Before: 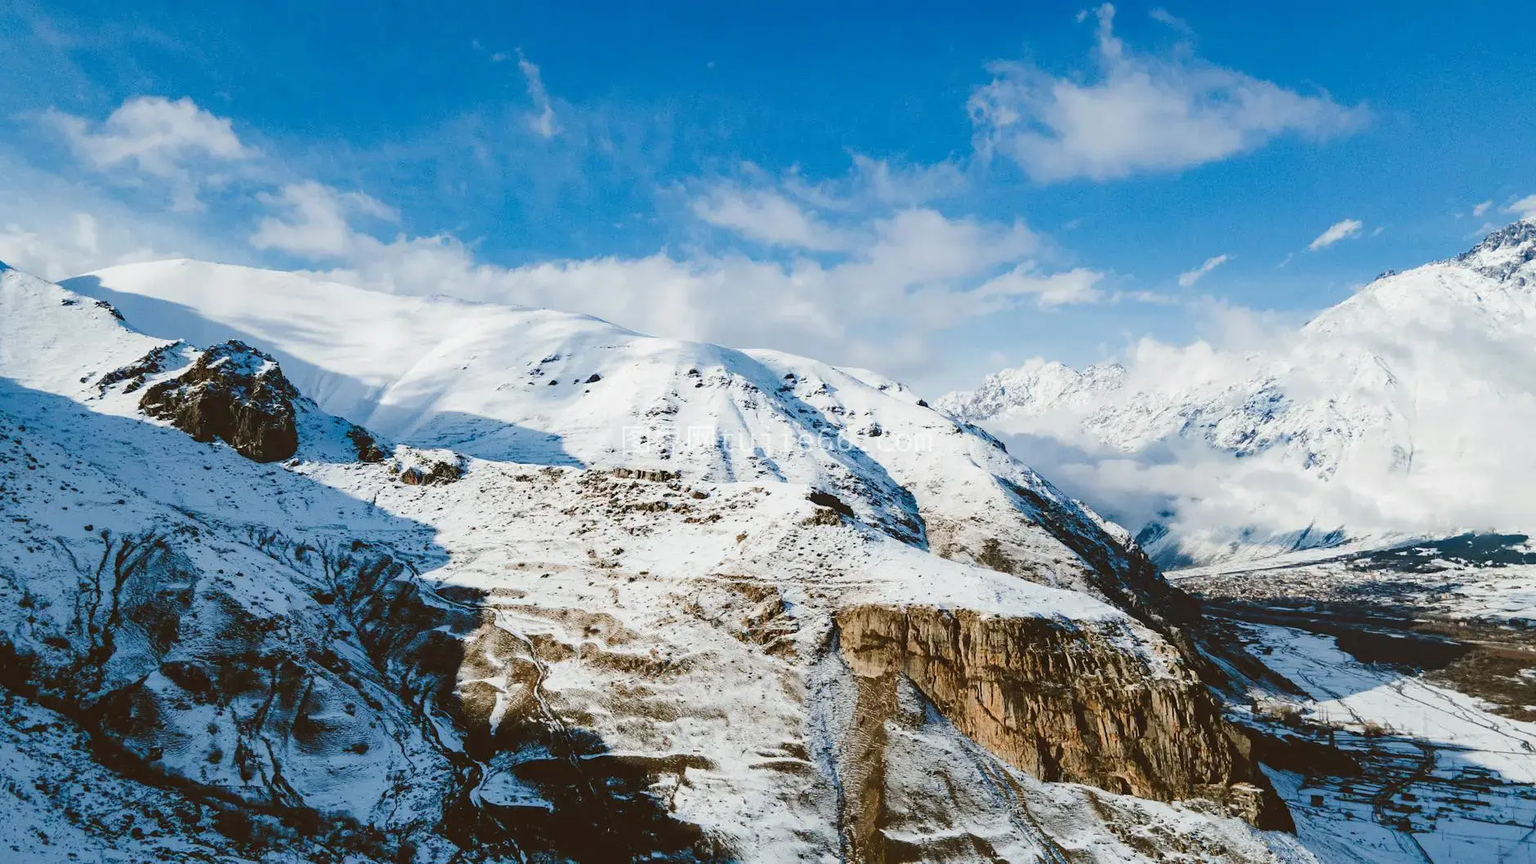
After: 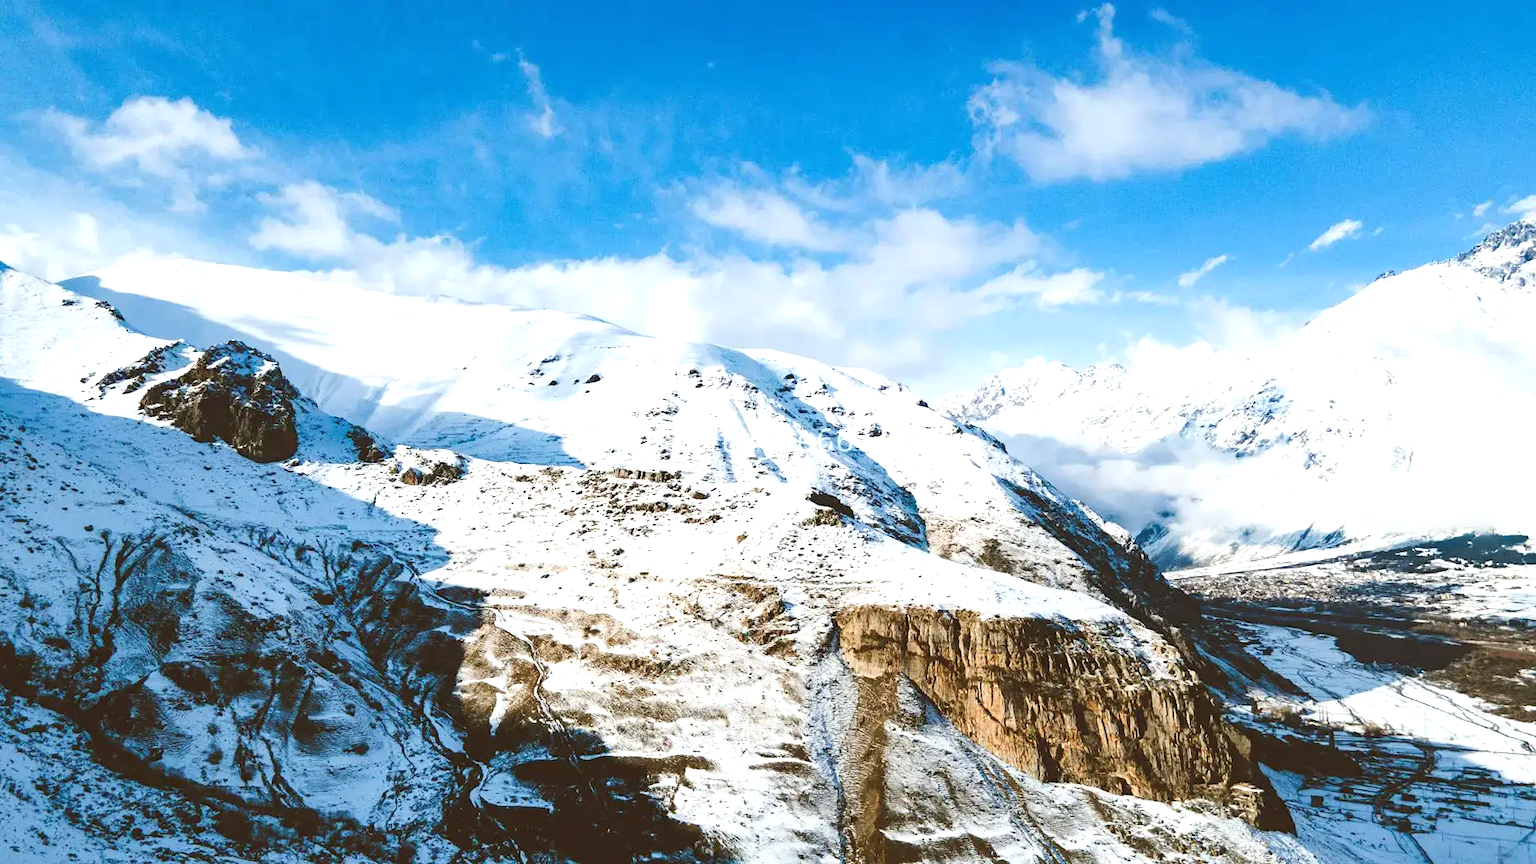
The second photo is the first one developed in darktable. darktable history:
exposure: black level correction 0, exposure 0.697 EV, compensate exposure bias true, compensate highlight preservation false
levels: mode automatic, levels [0.073, 0.497, 0.972]
